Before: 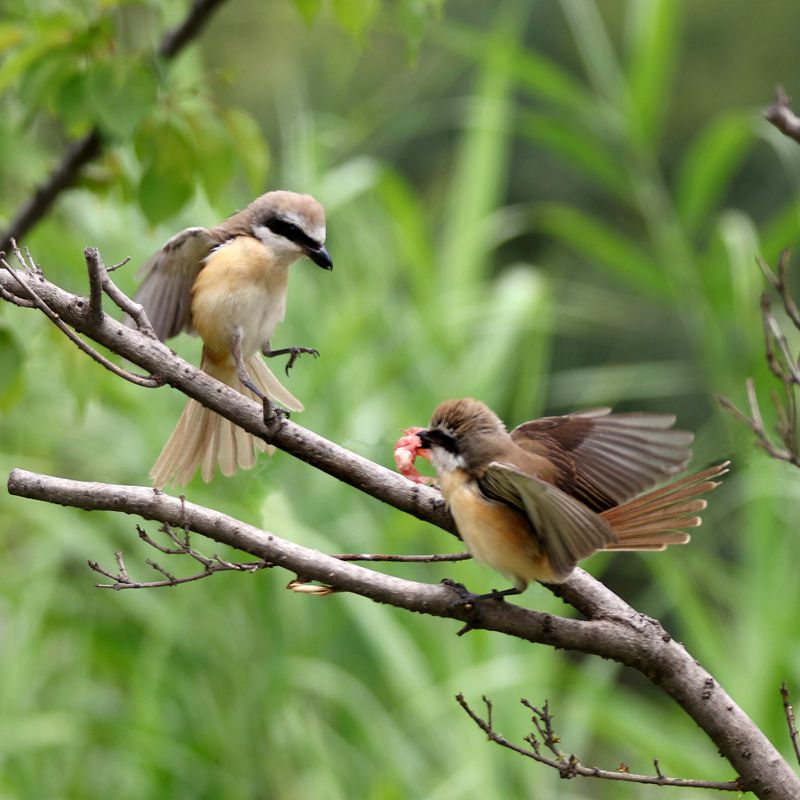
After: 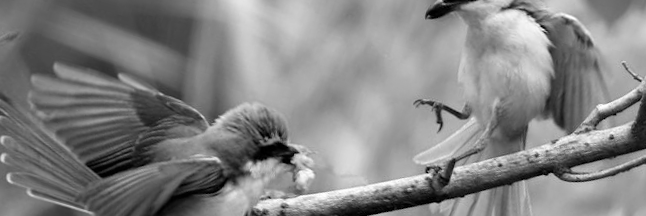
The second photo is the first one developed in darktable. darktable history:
crop and rotate: angle 16.12°, top 30.835%, bottom 35.653%
monochrome: on, module defaults
